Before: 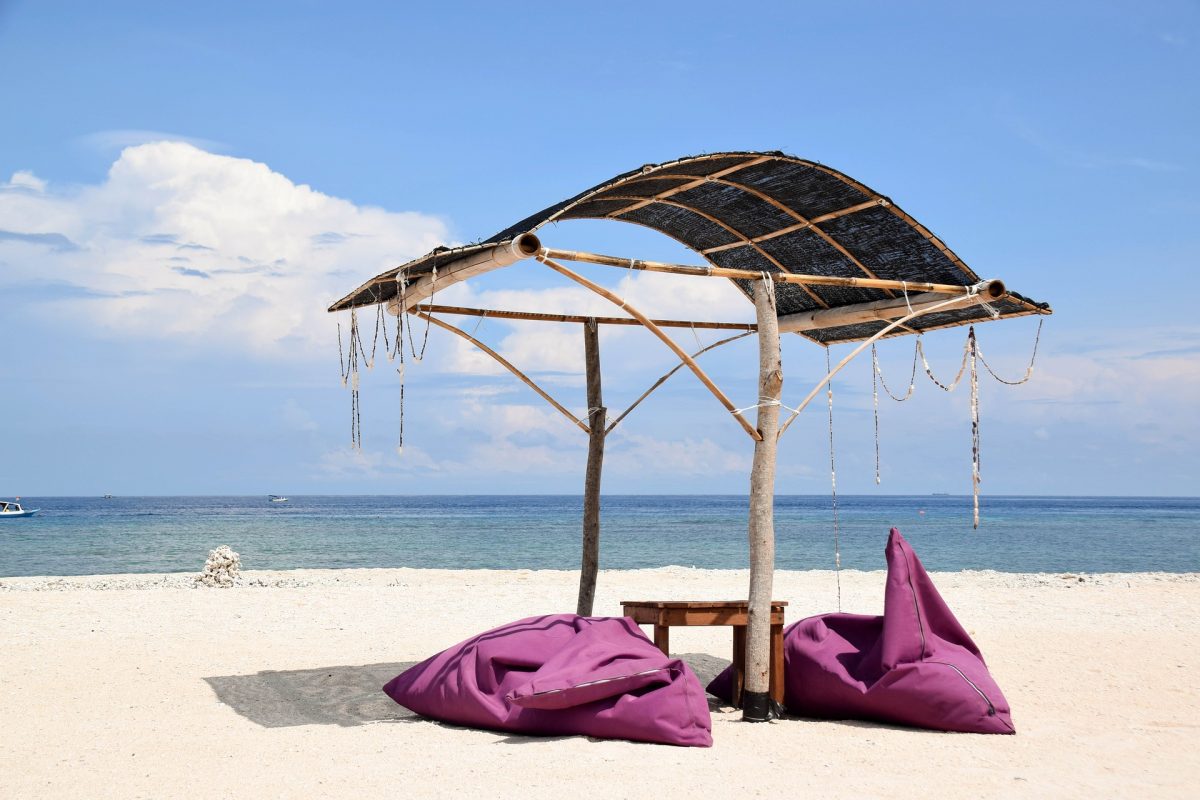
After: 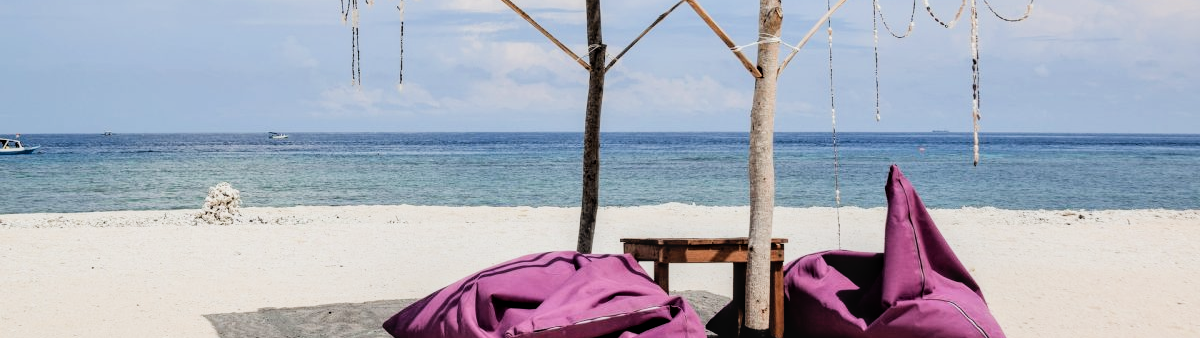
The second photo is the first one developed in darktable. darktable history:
local contrast: on, module defaults
filmic rgb: black relative exposure -5.14 EV, white relative exposure 3.98 EV, hardness 2.89, contrast 1.402, highlights saturation mix -28.53%
crop: top 45.472%, bottom 12.241%
